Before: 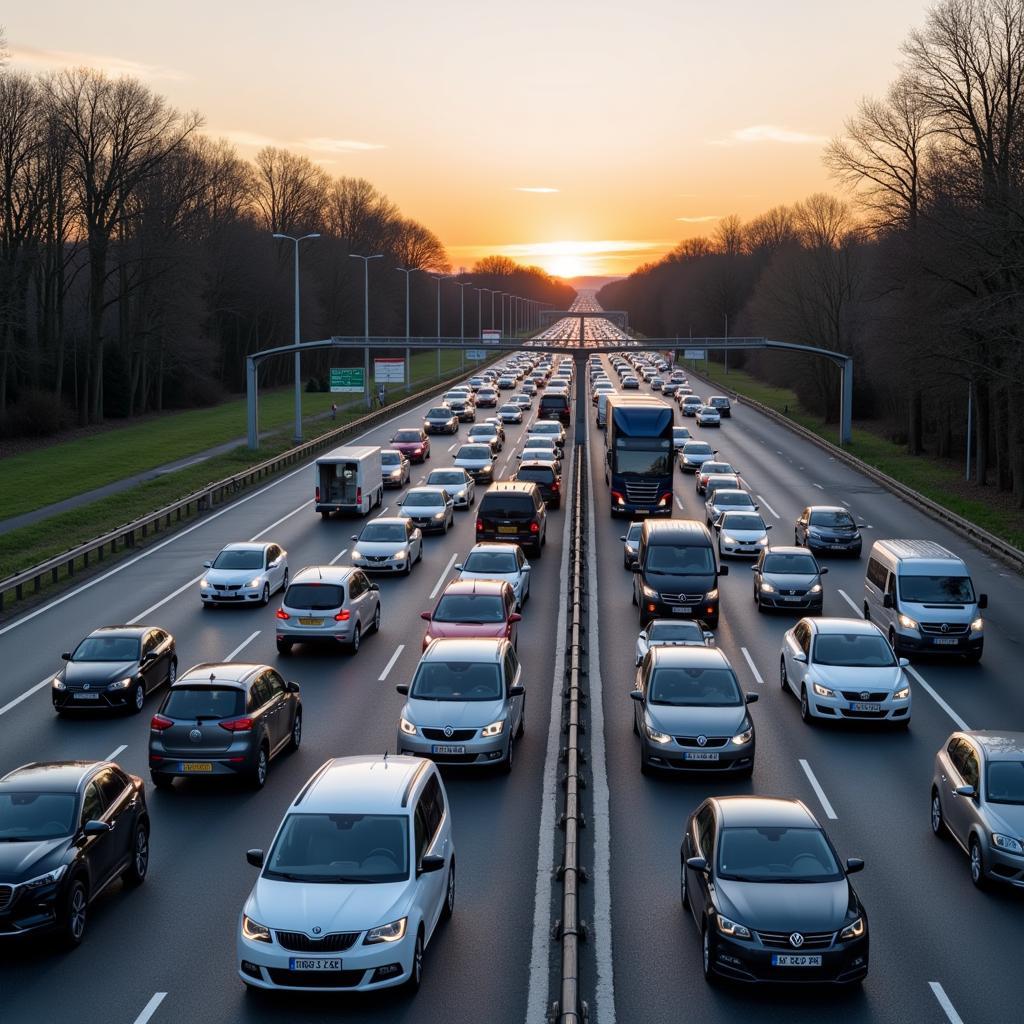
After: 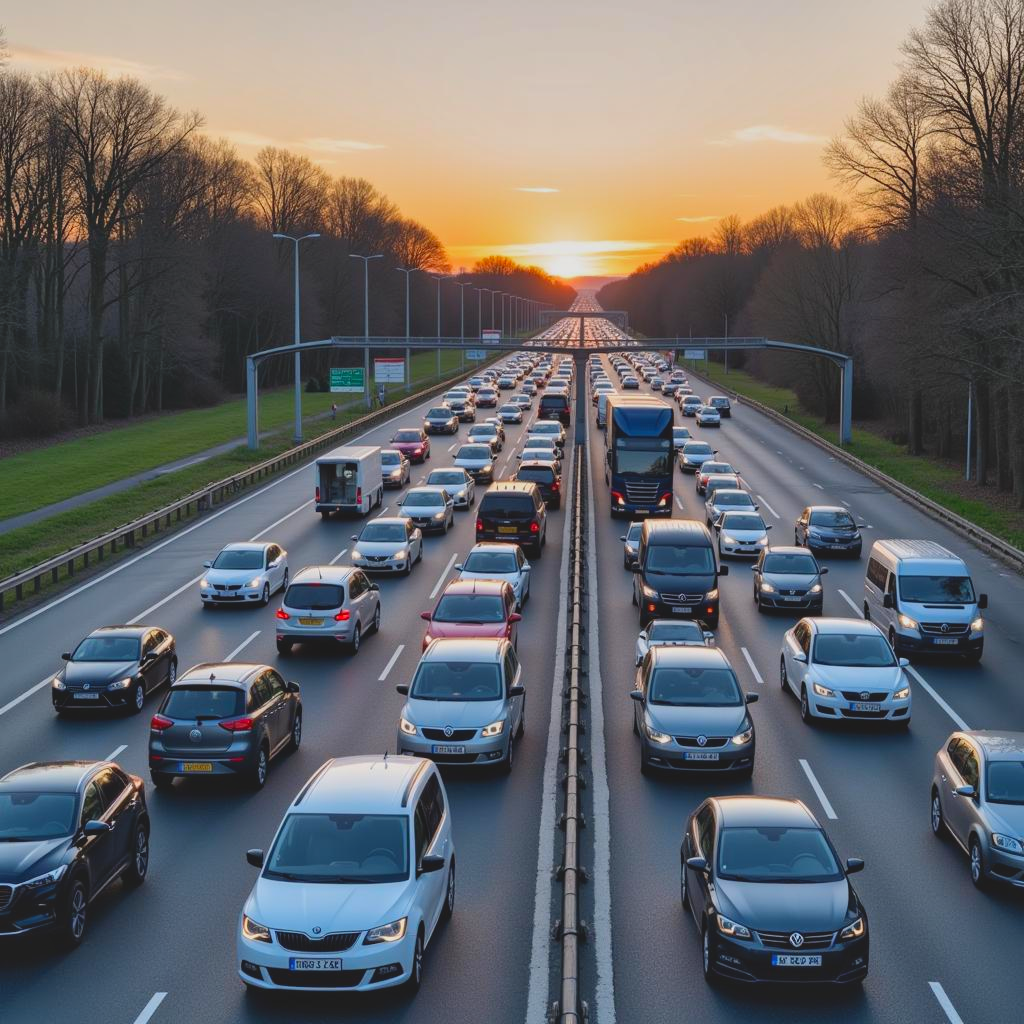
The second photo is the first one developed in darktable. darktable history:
contrast brightness saturation: contrast -0.186, saturation 0.189
shadows and highlights: soften with gaussian
